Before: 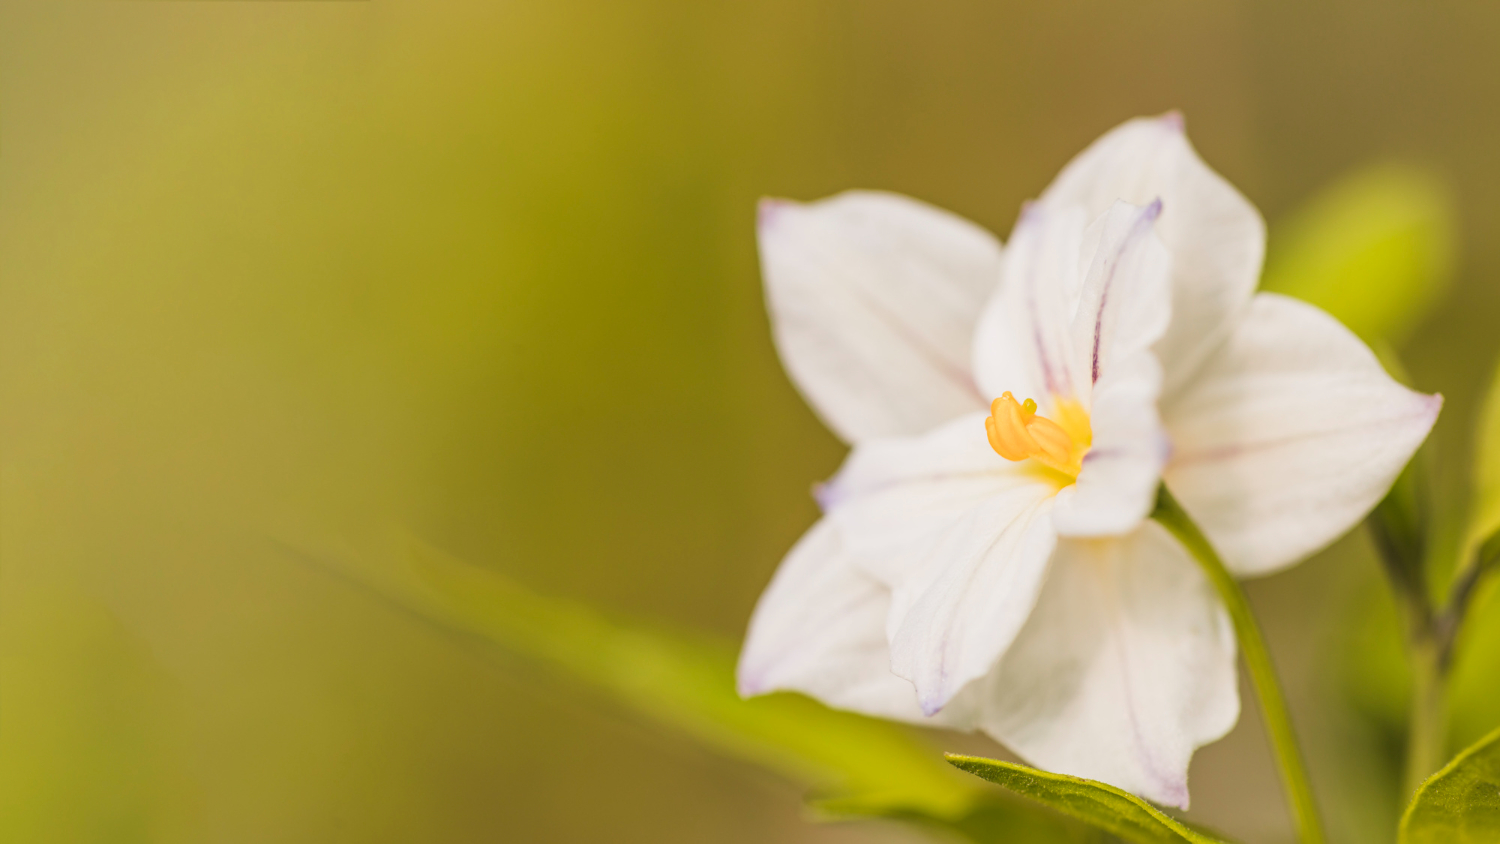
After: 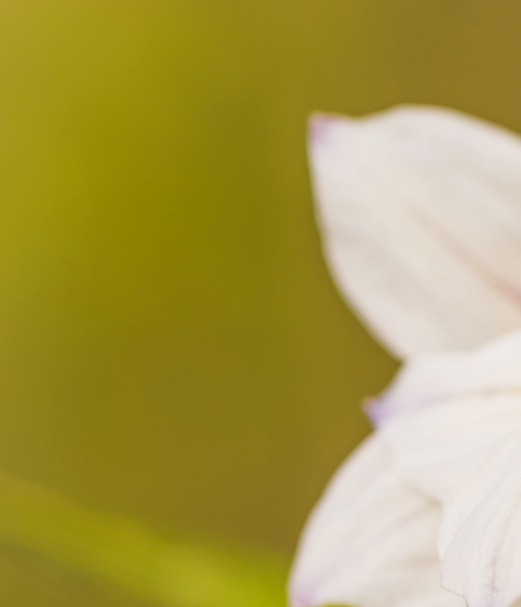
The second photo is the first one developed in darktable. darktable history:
crop and rotate: left 29.968%, top 10.163%, right 35.278%, bottom 17.804%
